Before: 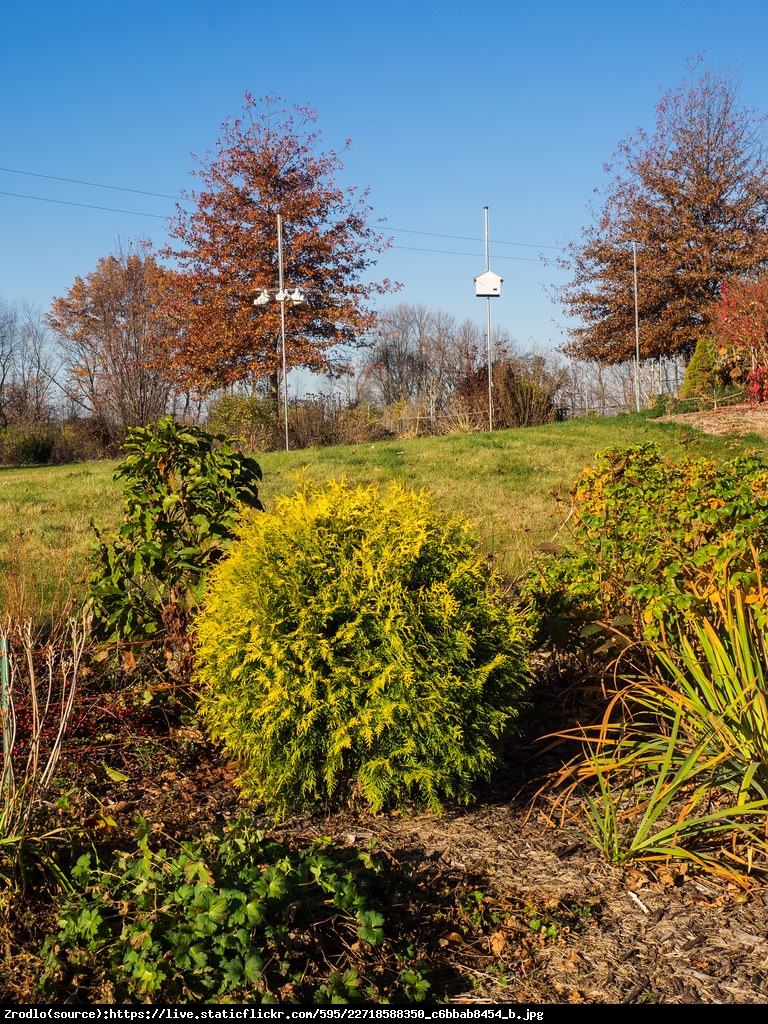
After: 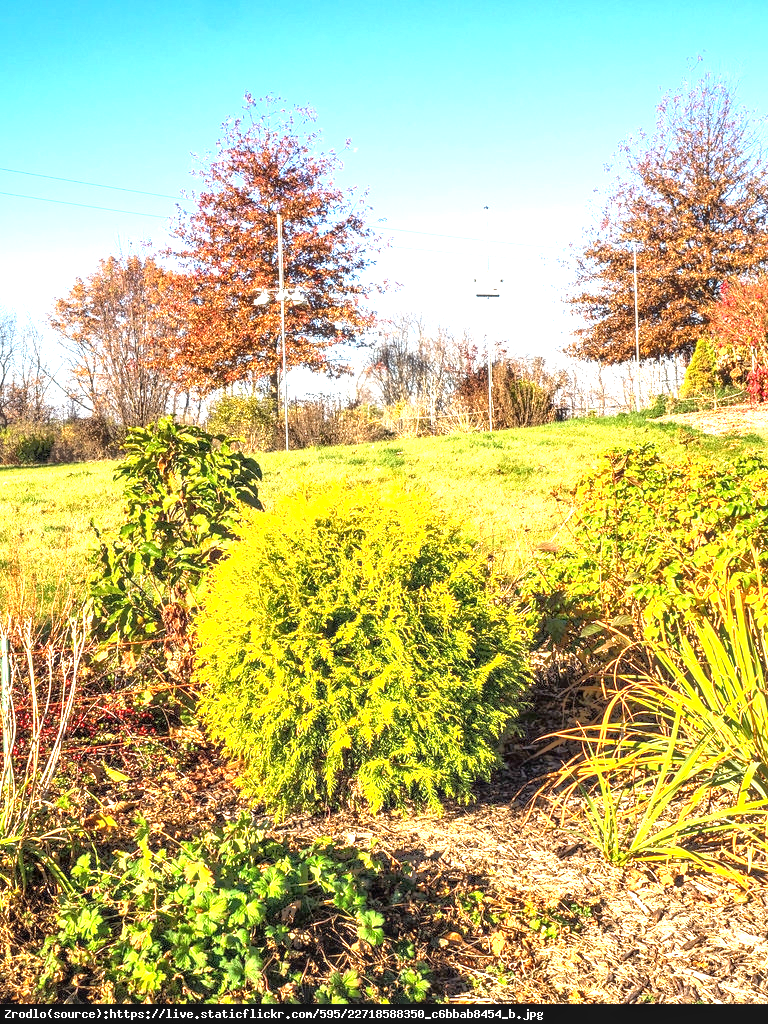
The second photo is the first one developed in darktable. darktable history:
tone equalizer: -8 EV -0.528 EV, -7 EV -0.319 EV, -6 EV -0.083 EV, -5 EV 0.413 EV, -4 EV 0.985 EV, -3 EV 0.791 EV, -2 EV -0.01 EV, -1 EV 0.14 EV, +0 EV -0.012 EV, smoothing 1
exposure: black level correction 0, exposure 2.327 EV, compensate exposure bias true, compensate highlight preservation false
local contrast: detail 130%
graduated density: on, module defaults
